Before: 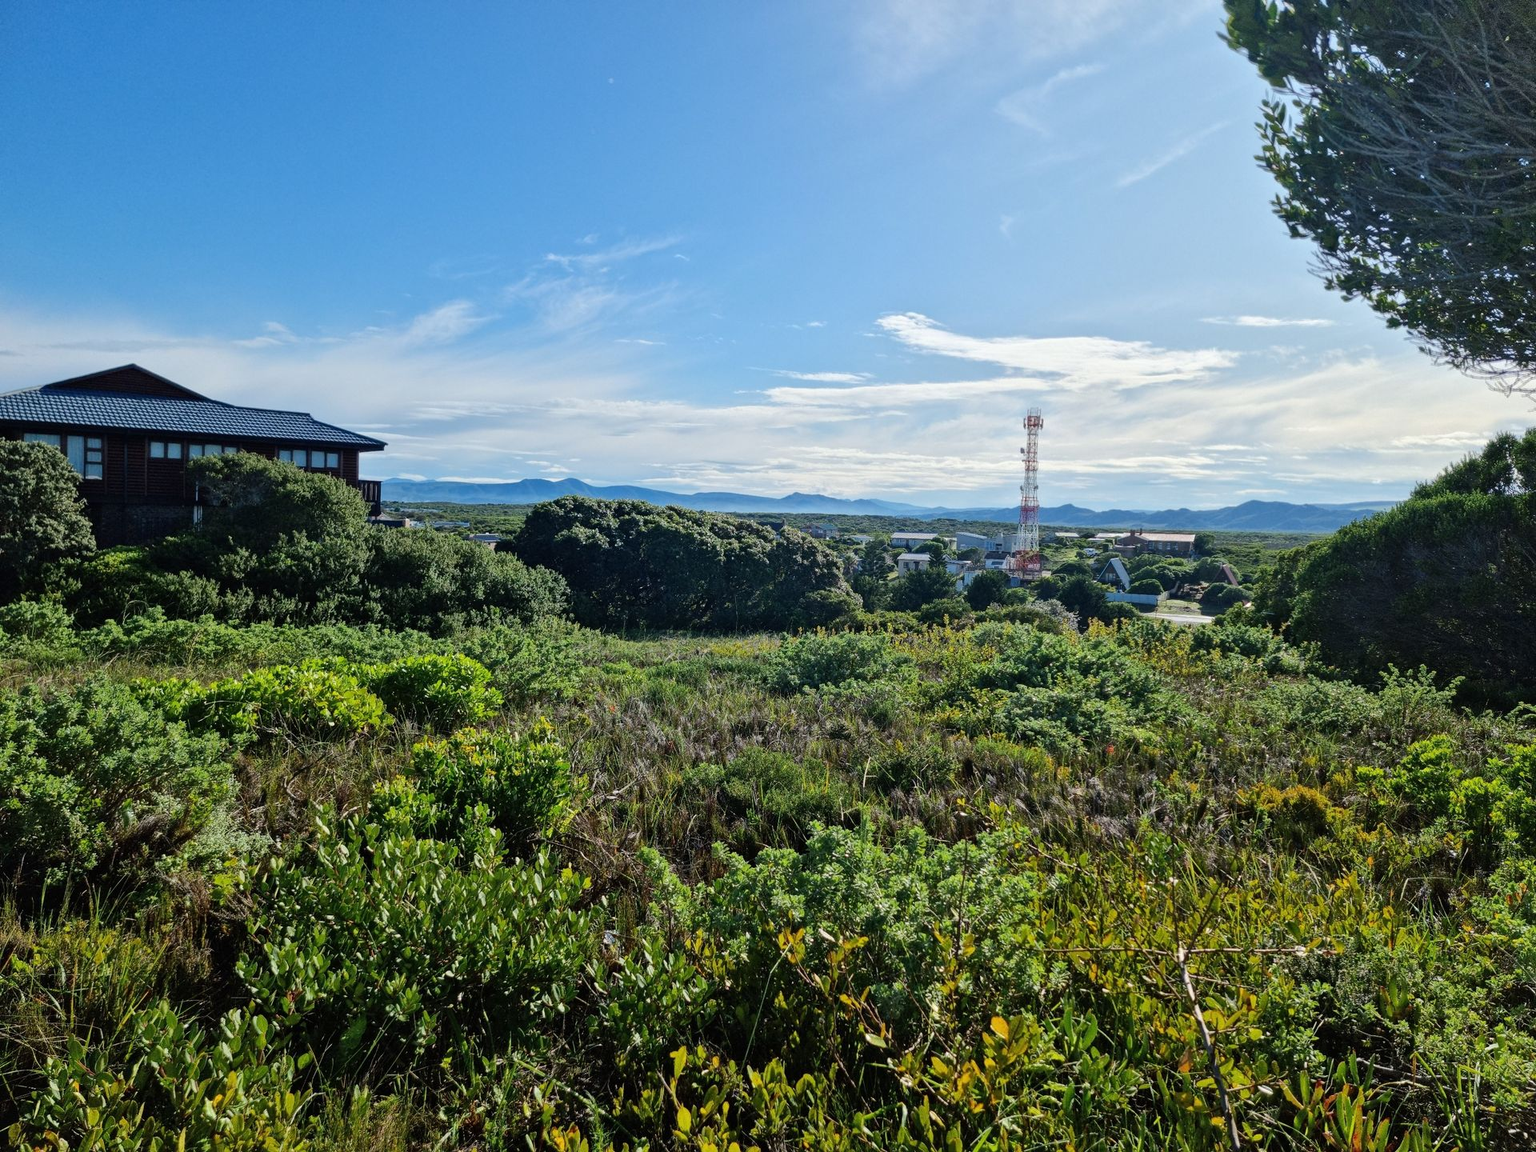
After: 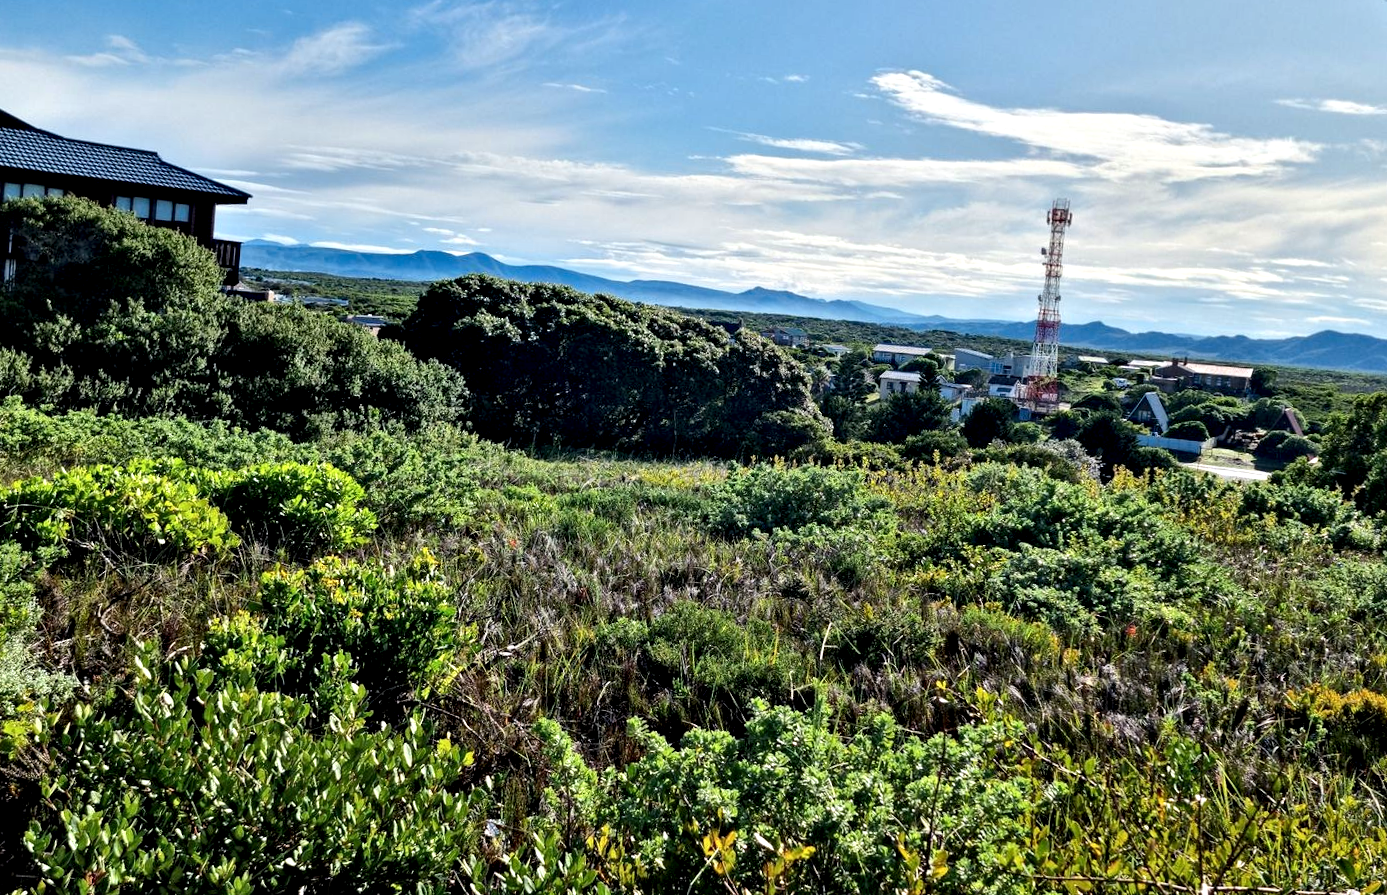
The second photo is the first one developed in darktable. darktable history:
contrast equalizer: octaves 7, y [[0.6 ×6], [0.55 ×6], [0 ×6], [0 ×6], [0 ×6]]
crop and rotate: angle -3.38°, left 9.789%, top 20.975%, right 12.363%, bottom 12.081%
